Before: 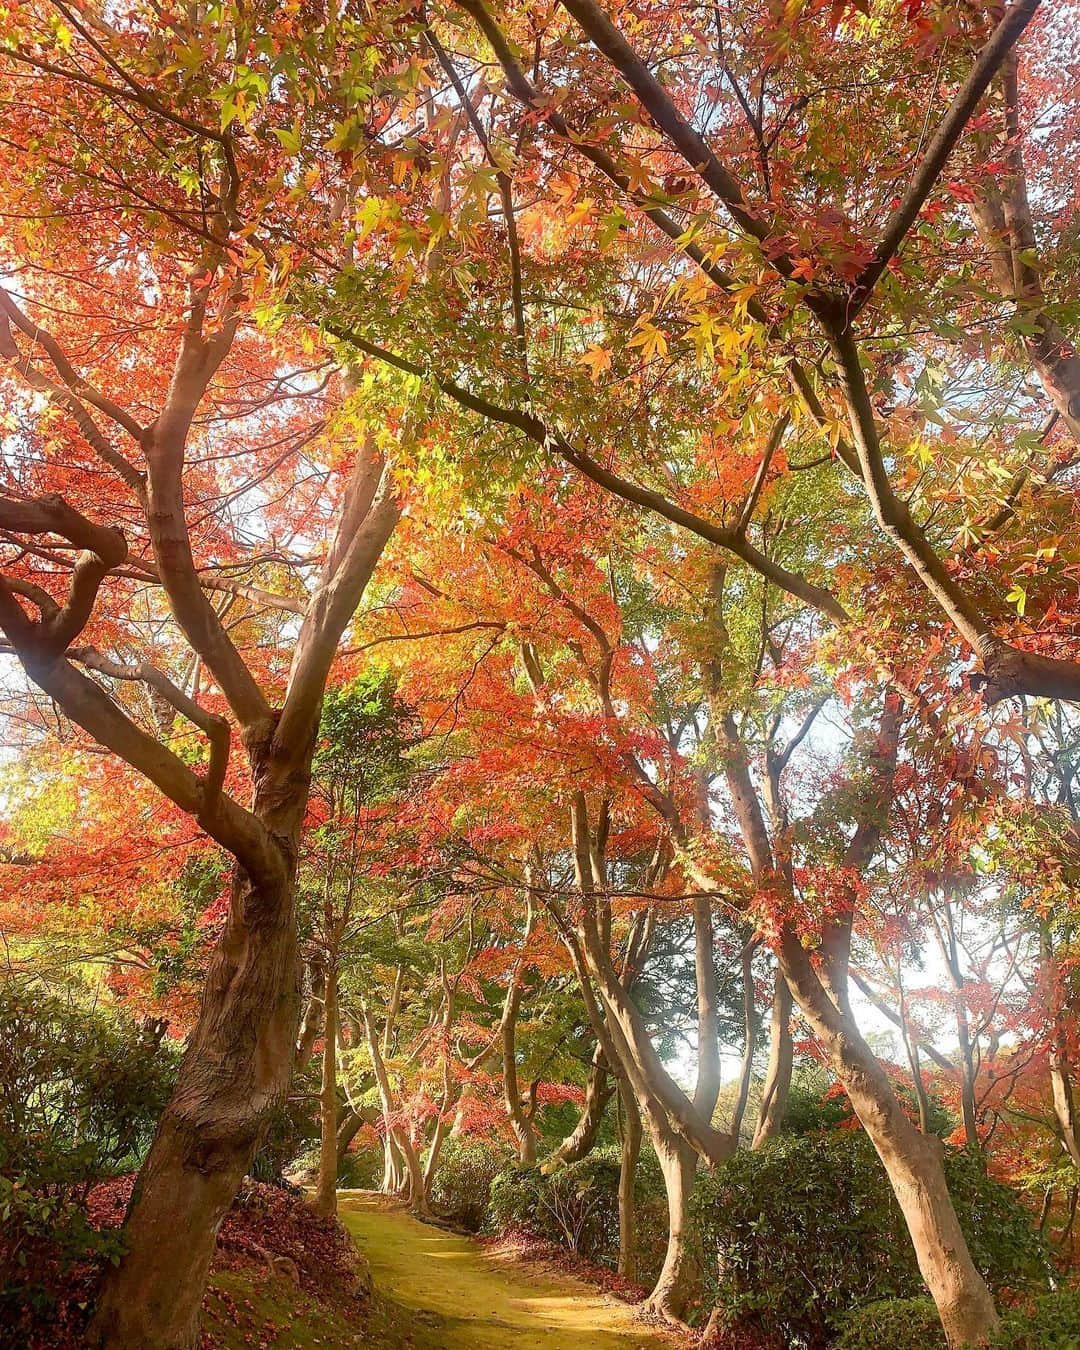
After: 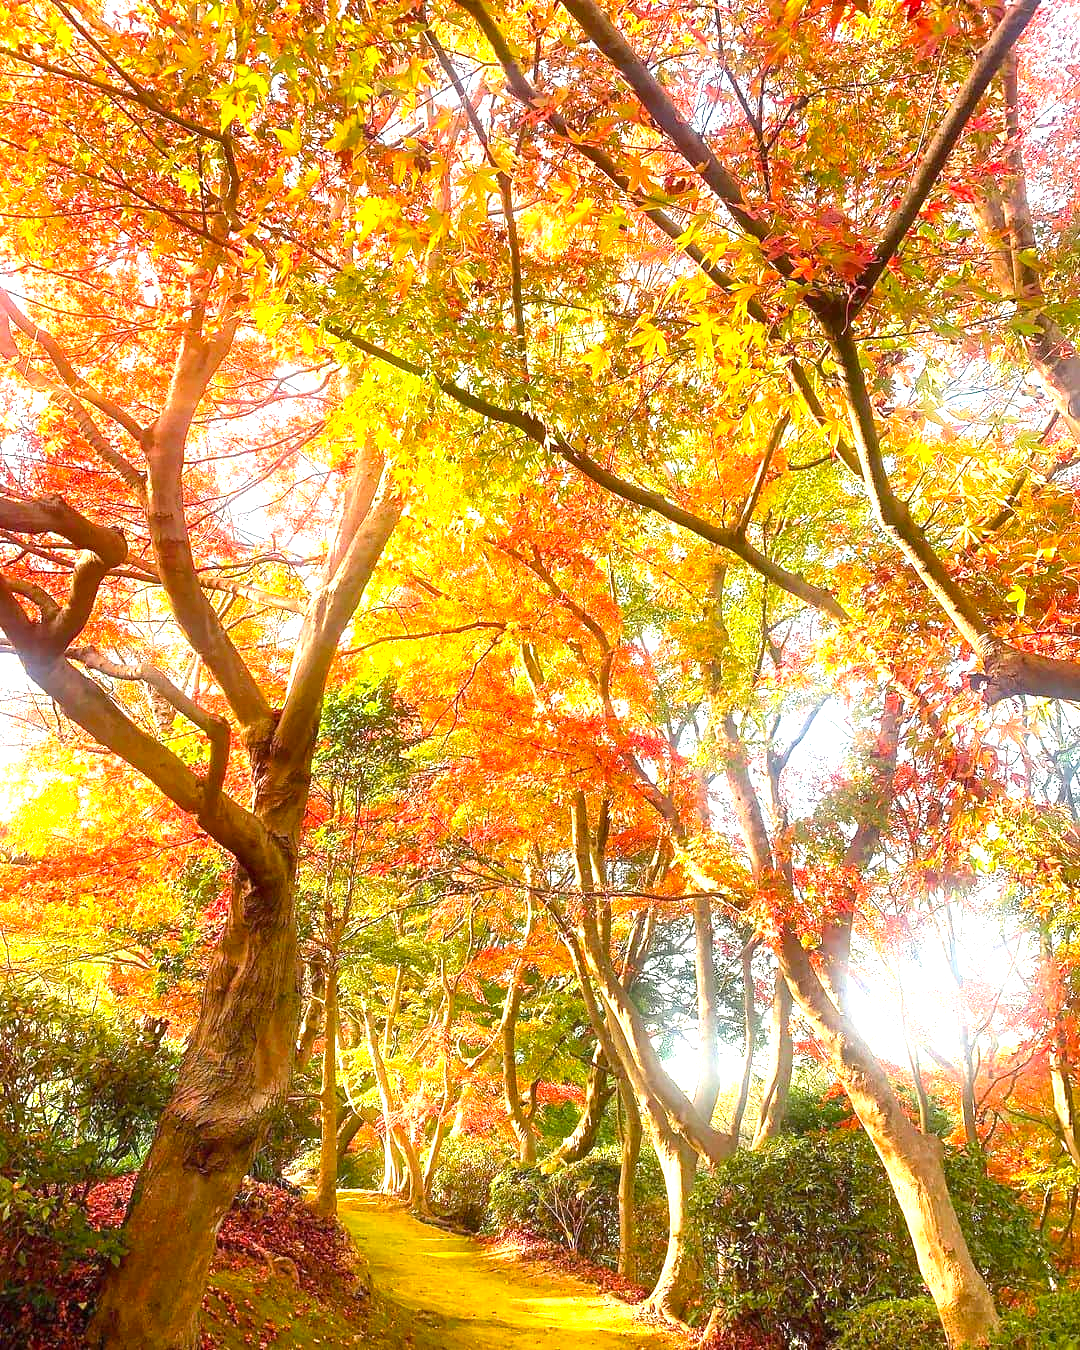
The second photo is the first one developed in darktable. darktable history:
color balance rgb: perceptual saturation grading › global saturation 29.837%
exposure: black level correction 0, exposure 1.468 EV, compensate highlight preservation false
